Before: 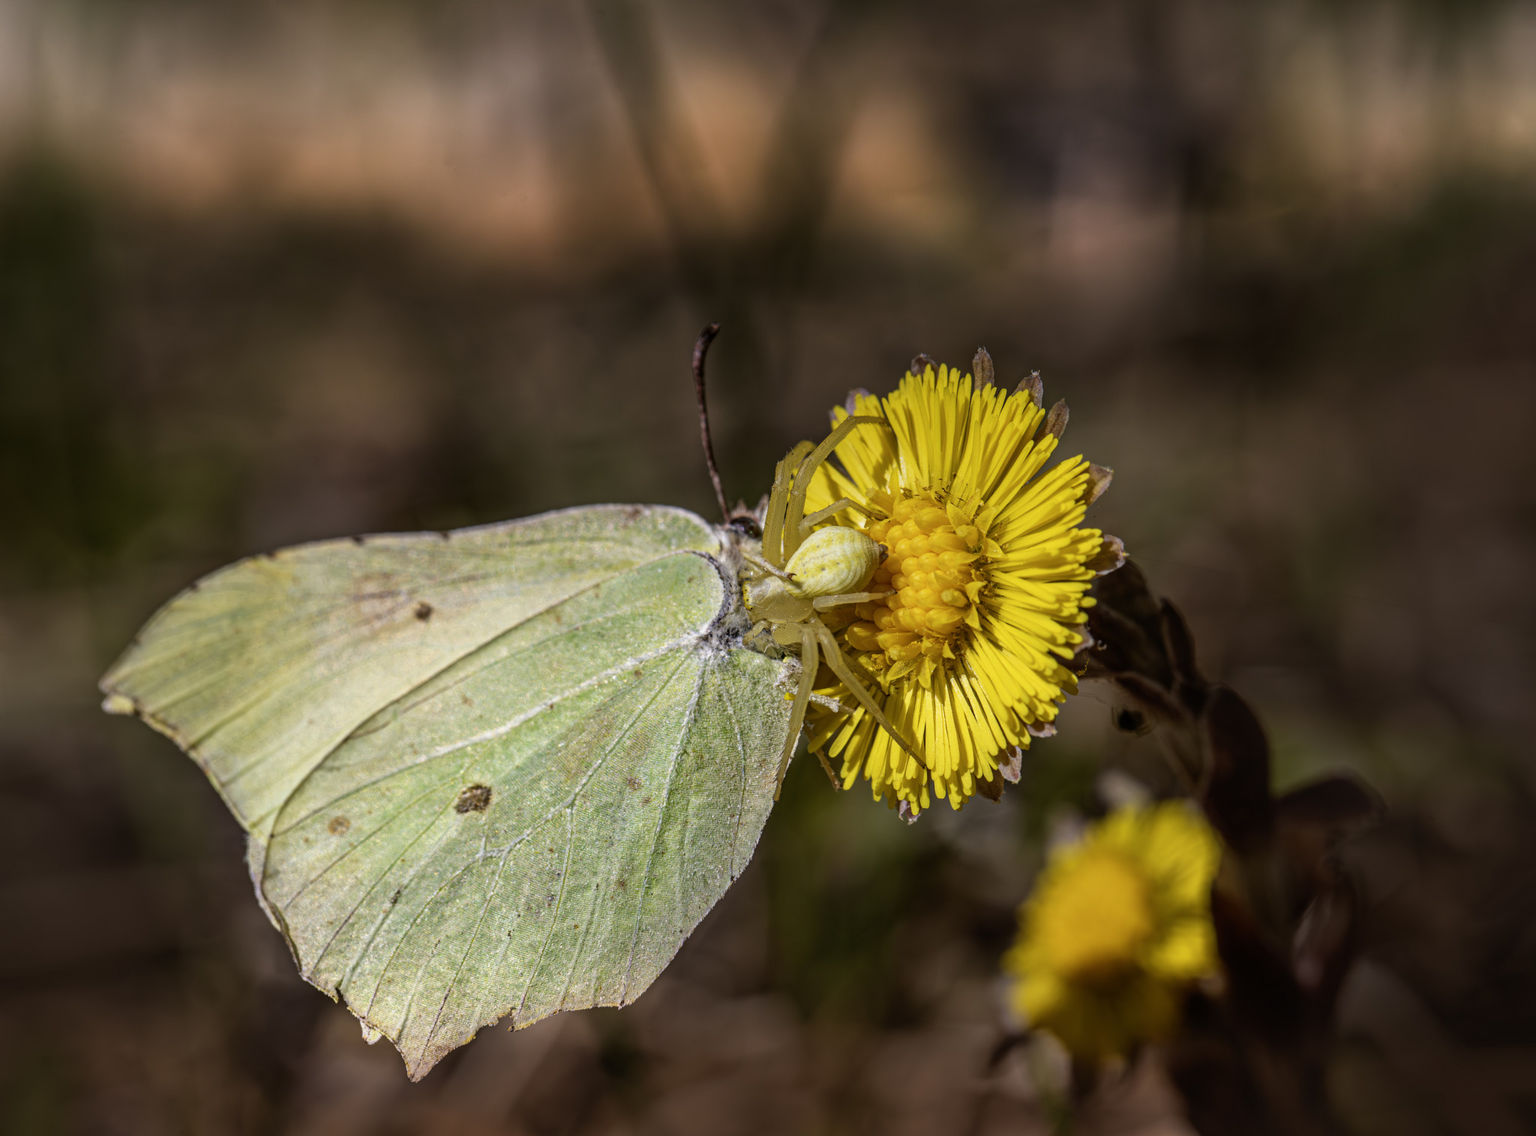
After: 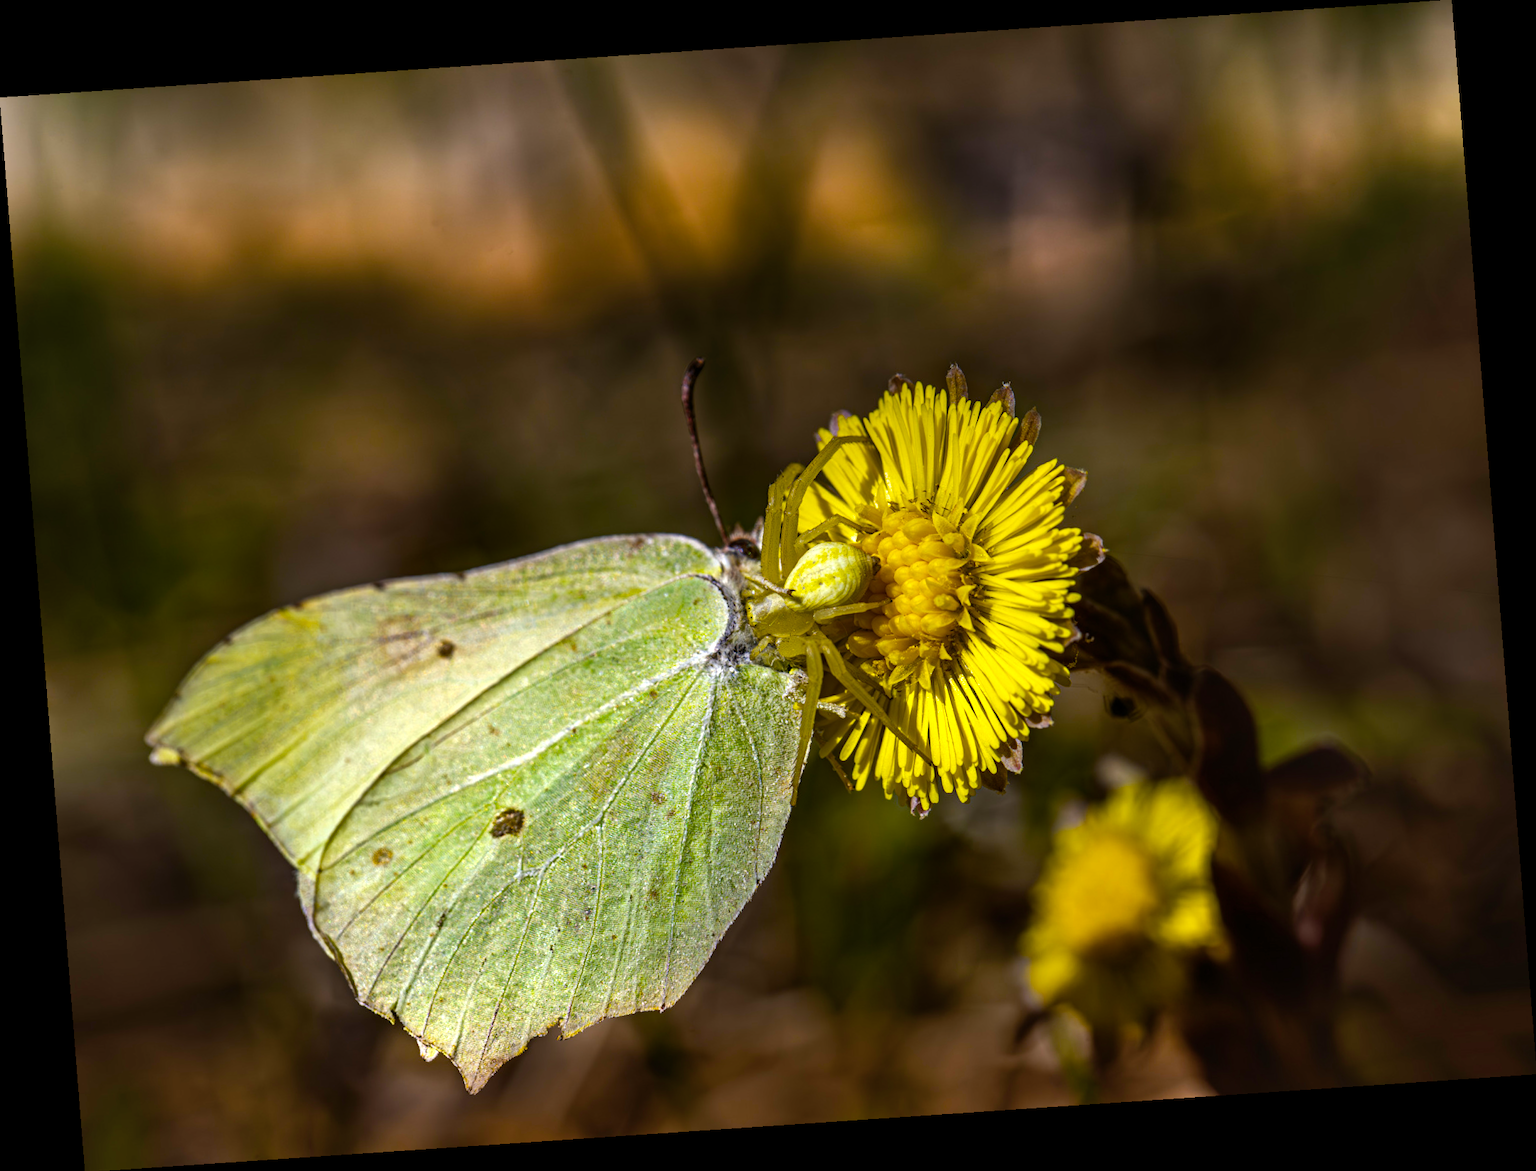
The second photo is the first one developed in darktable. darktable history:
rotate and perspective: rotation -4.2°, shear 0.006, automatic cropping off
shadows and highlights: shadows 37.27, highlights -28.18, soften with gaussian
color balance rgb: linear chroma grading › global chroma 9%, perceptual saturation grading › global saturation 36%, perceptual saturation grading › shadows 35%, perceptual brilliance grading › global brilliance 15%, perceptual brilliance grading › shadows -35%, global vibrance 15%
white balance: red 0.978, blue 0.999
